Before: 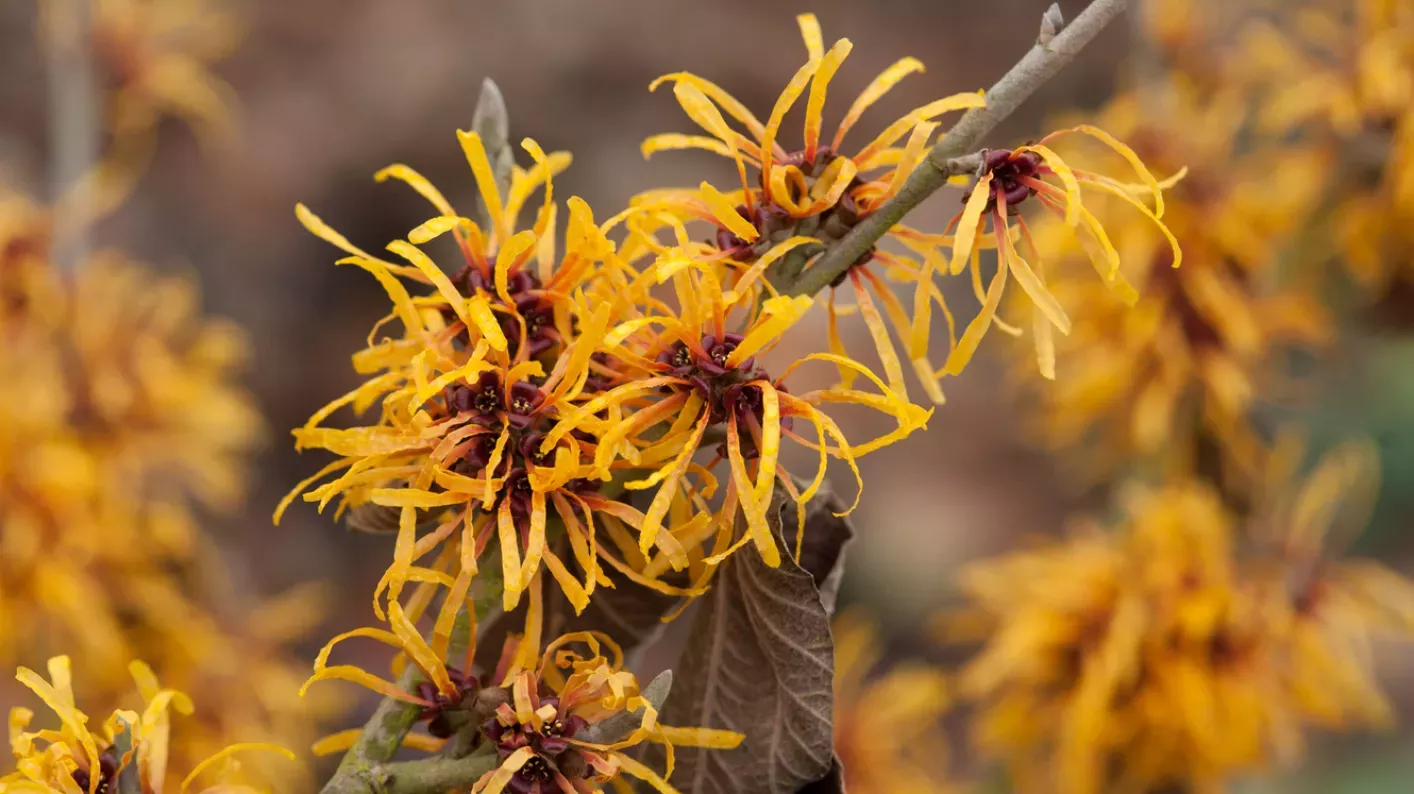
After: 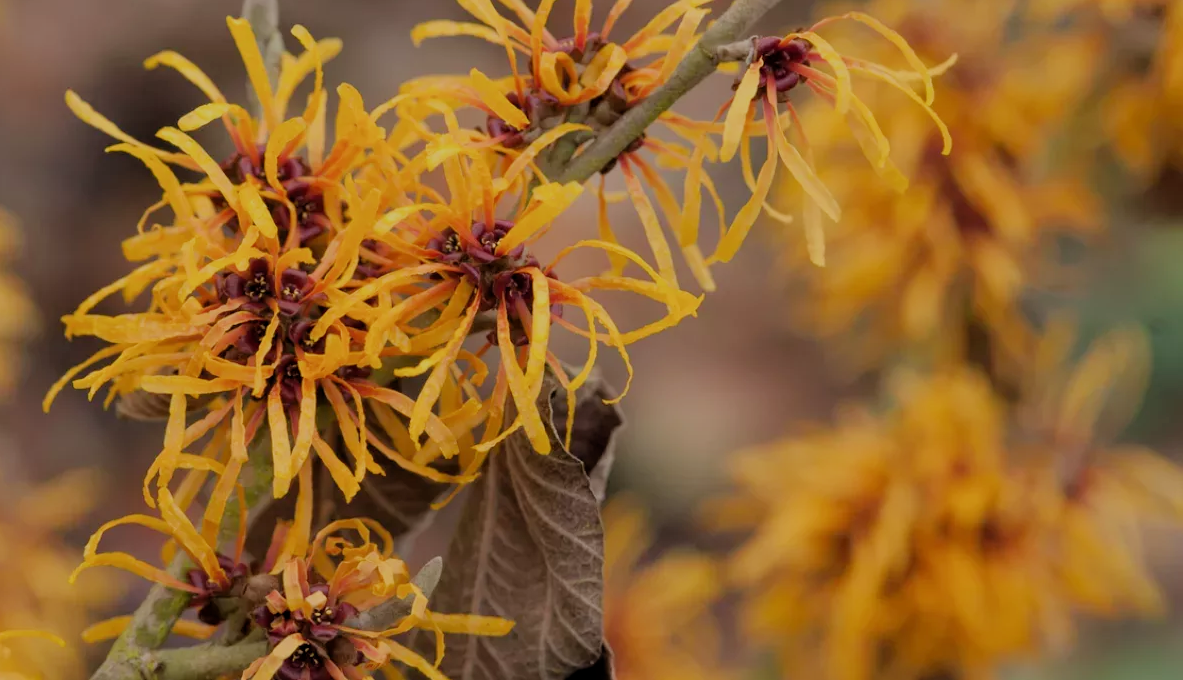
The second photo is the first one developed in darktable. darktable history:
crop: left 16.315%, top 14.246%
filmic rgb: black relative exposure -8.79 EV, white relative exposure 4.98 EV, threshold 3 EV, target black luminance 0%, hardness 3.77, latitude 66.33%, contrast 0.822, shadows ↔ highlights balance 20%, color science v5 (2021), contrast in shadows safe, contrast in highlights safe, enable highlight reconstruction true
